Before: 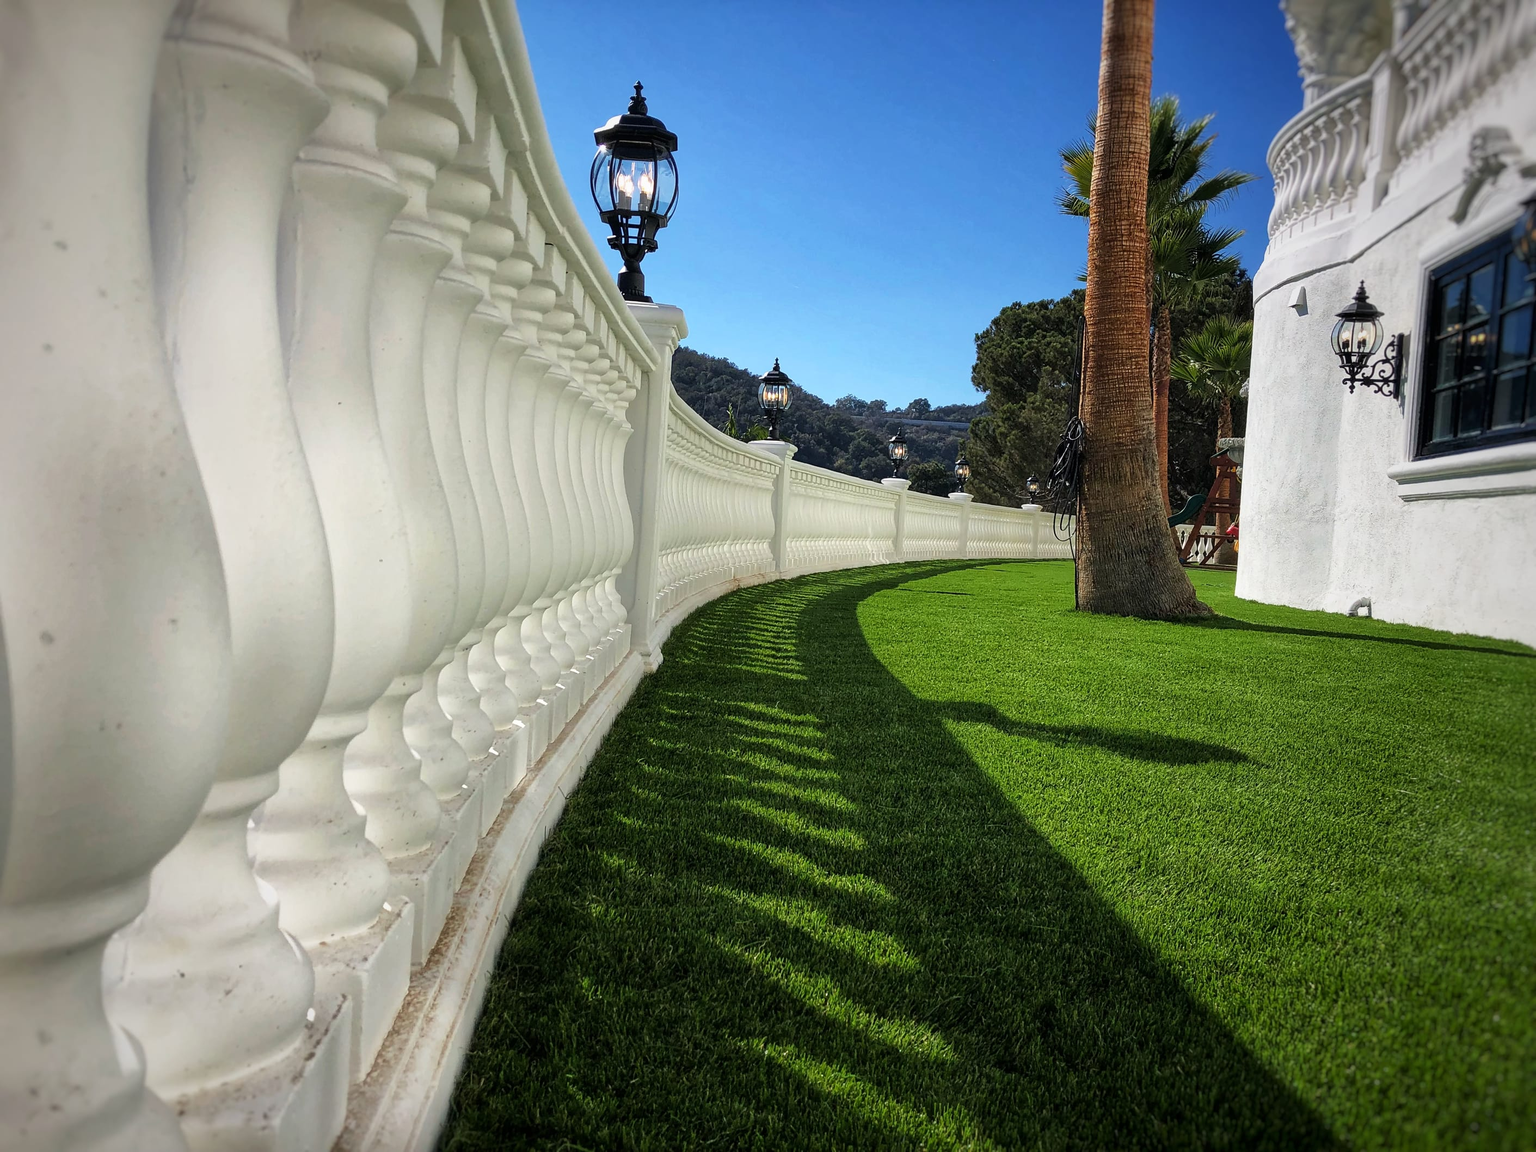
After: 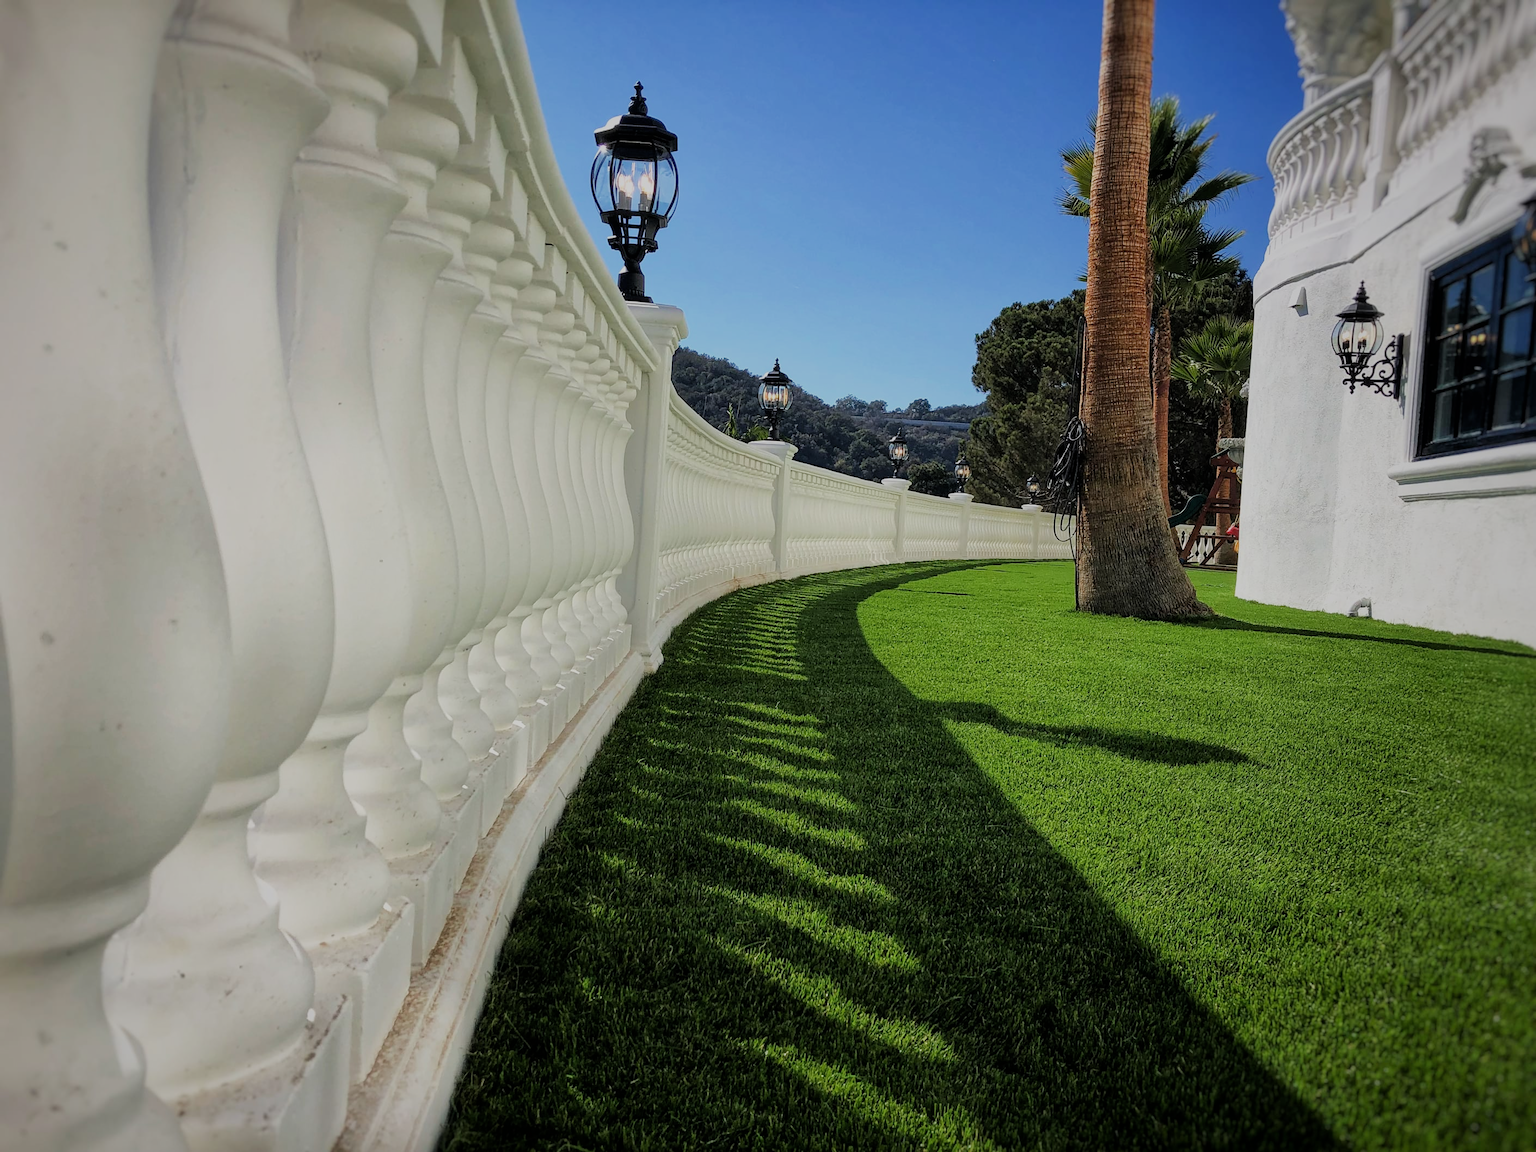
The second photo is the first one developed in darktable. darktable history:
color balance rgb: perceptual saturation grading › global saturation -0.31%, global vibrance -8%, contrast -13%, saturation formula JzAzBz (2021)
filmic rgb: black relative exposure -7.65 EV, white relative exposure 4.56 EV, hardness 3.61, contrast 1.05
